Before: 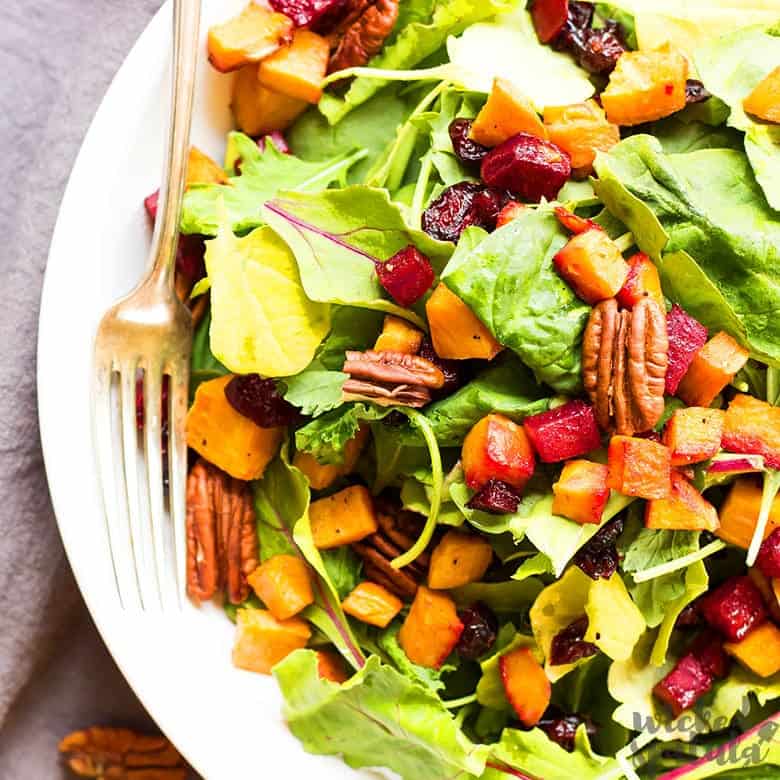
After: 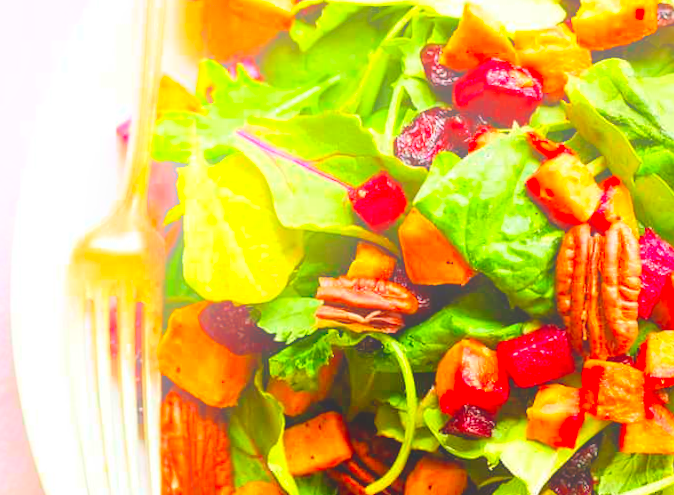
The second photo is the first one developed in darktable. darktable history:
crop: left 3.015%, top 8.969%, right 9.647%, bottom 26.457%
bloom: on, module defaults
rotate and perspective: rotation -0.45°, automatic cropping original format, crop left 0.008, crop right 0.992, crop top 0.012, crop bottom 0.988
color correction: saturation 1.8
